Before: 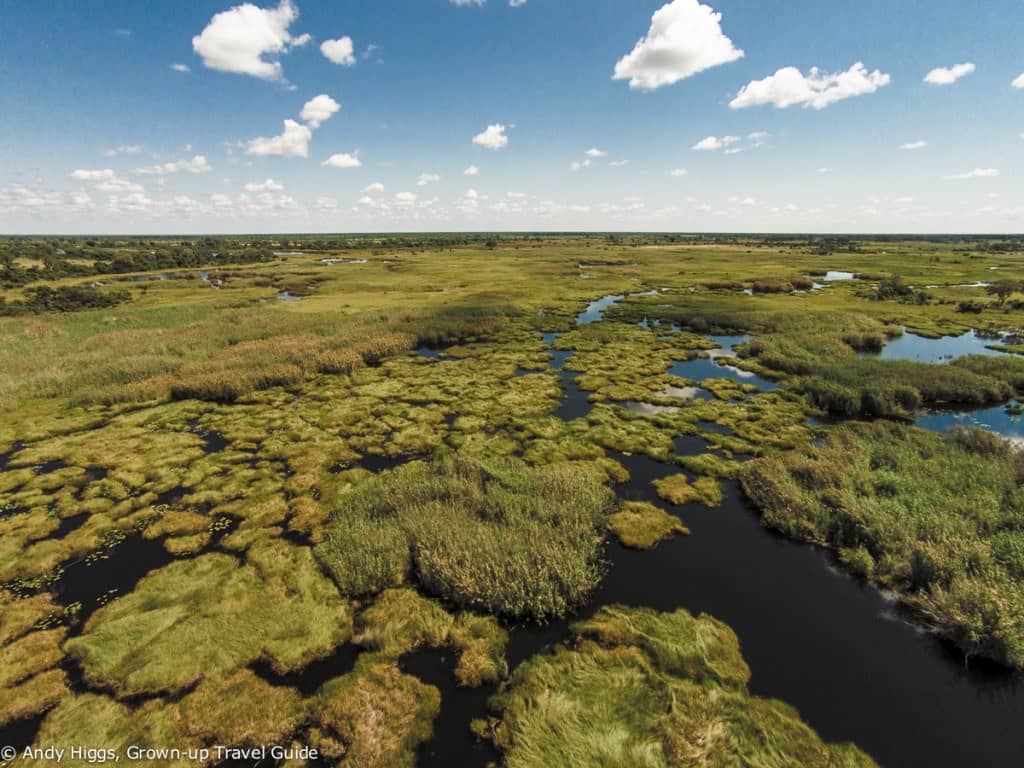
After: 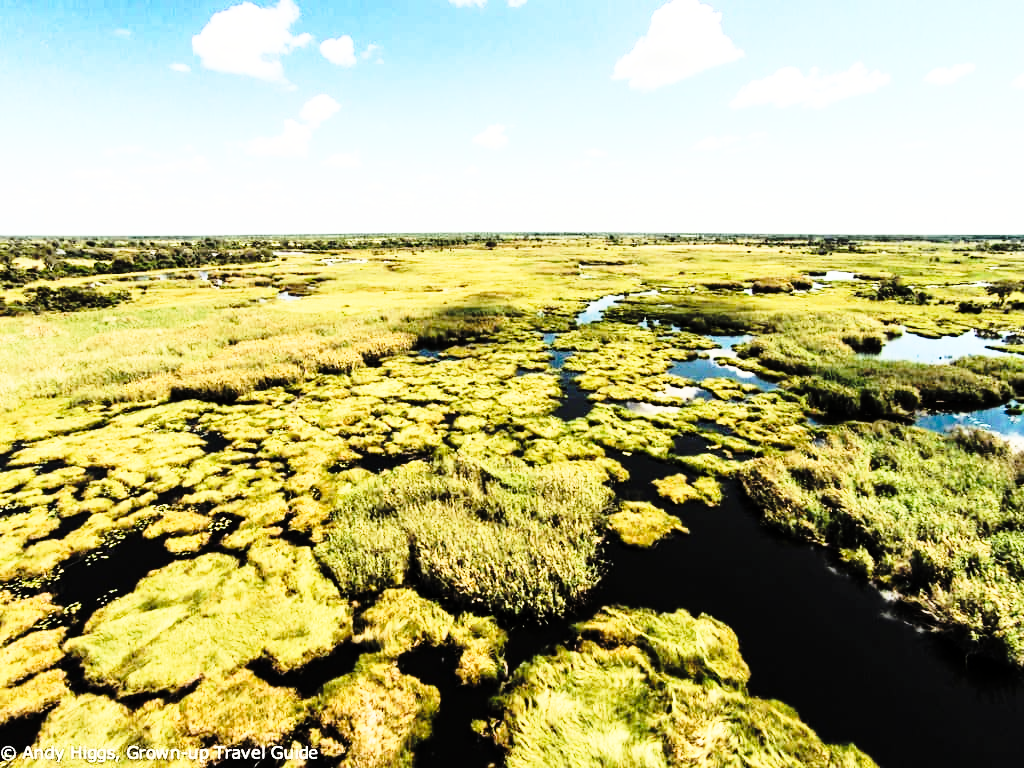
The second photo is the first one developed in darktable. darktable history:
base curve: curves: ch0 [(0, 0) (0.04, 0.03) (0.133, 0.232) (0.448, 0.748) (0.843, 0.968) (1, 1)], preserve colors none
rgb curve: curves: ch0 [(0, 0) (0.21, 0.15) (0.24, 0.21) (0.5, 0.75) (0.75, 0.96) (0.89, 0.99) (1, 1)]; ch1 [(0, 0.02) (0.21, 0.13) (0.25, 0.2) (0.5, 0.67) (0.75, 0.9) (0.89, 0.97) (1, 1)]; ch2 [(0, 0.02) (0.21, 0.13) (0.25, 0.2) (0.5, 0.67) (0.75, 0.9) (0.89, 0.97) (1, 1)], compensate middle gray true
